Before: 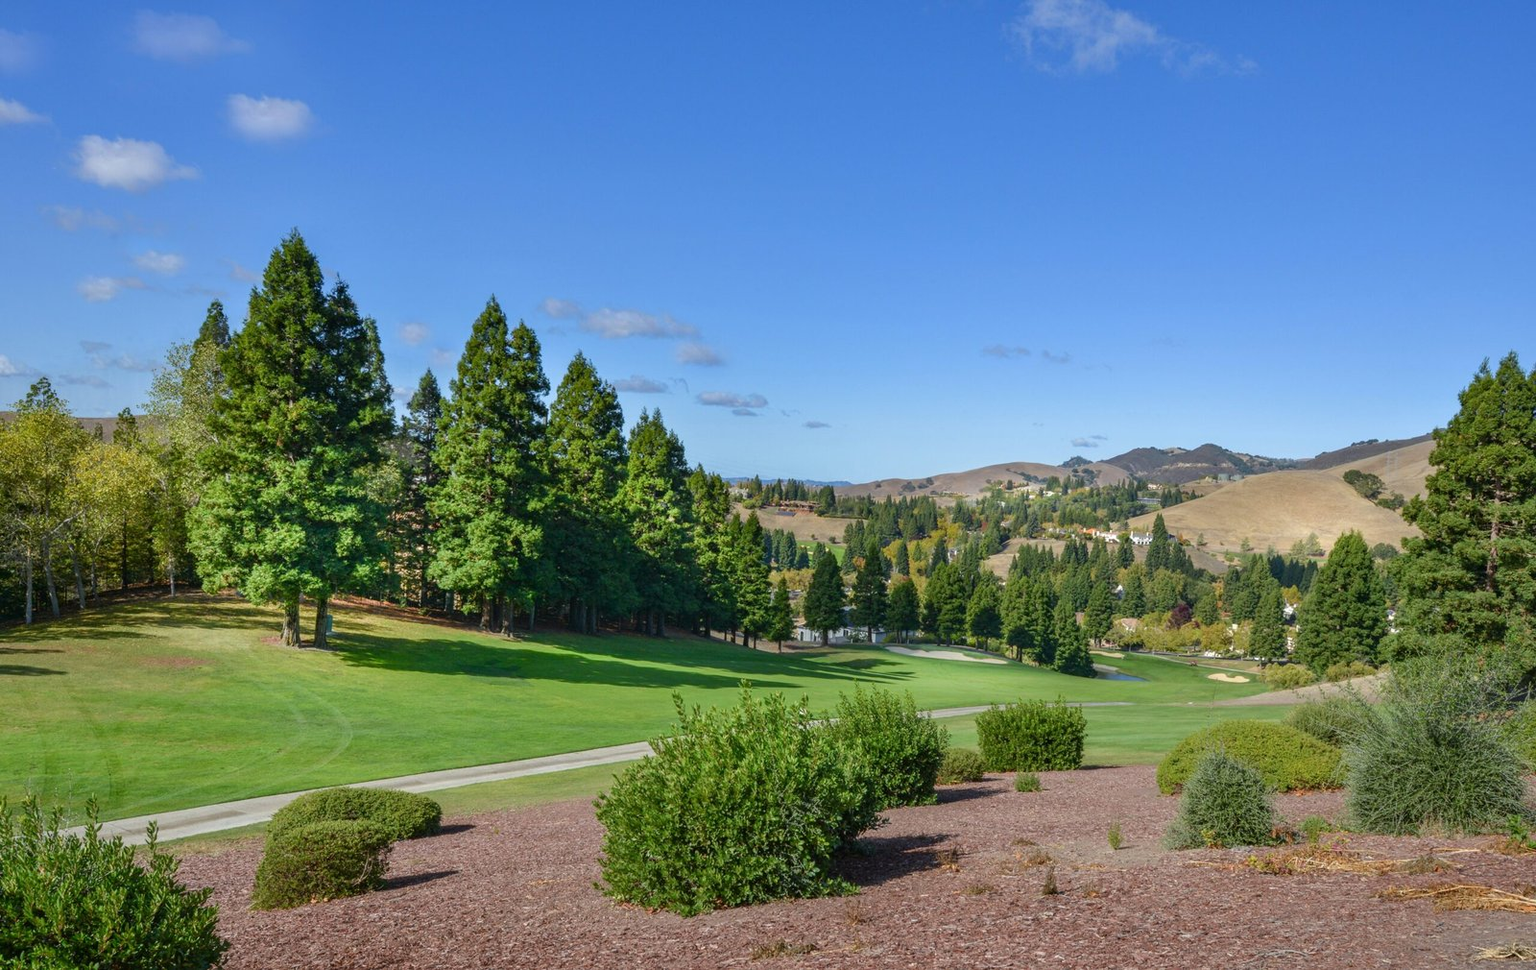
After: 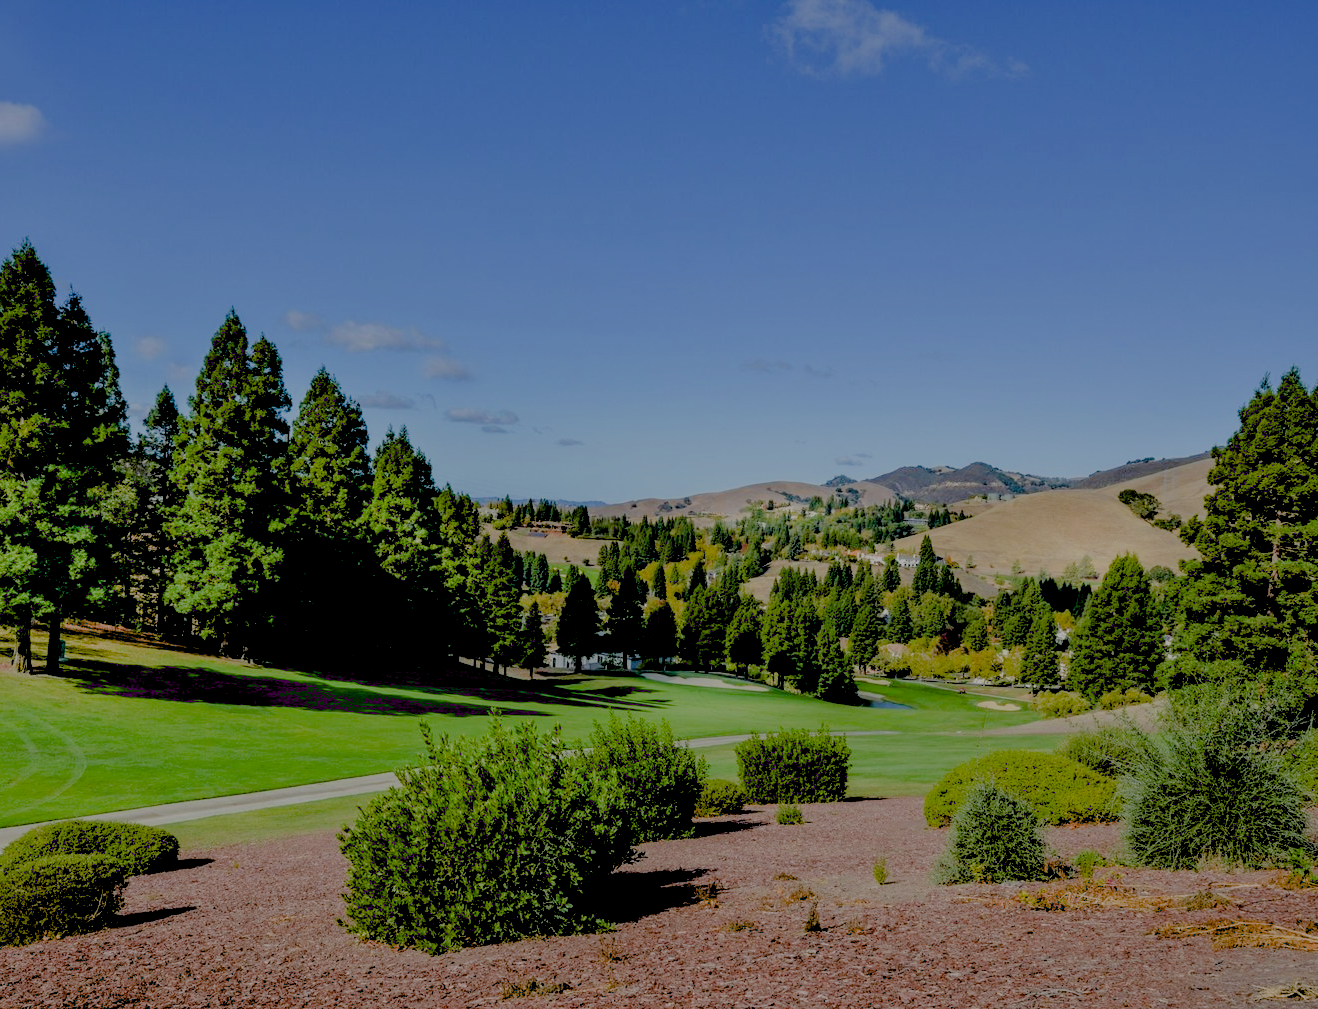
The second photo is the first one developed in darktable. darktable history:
crop: left 17.582%, bottom 0.031%
filmic rgb: black relative exposure -4.42 EV, white relative exposure 6.58 EV, hardness 1.85, contrast 0.5
exposure: black level correction 0.056, exposure -0.039 EV, compensate highlight preservation false
